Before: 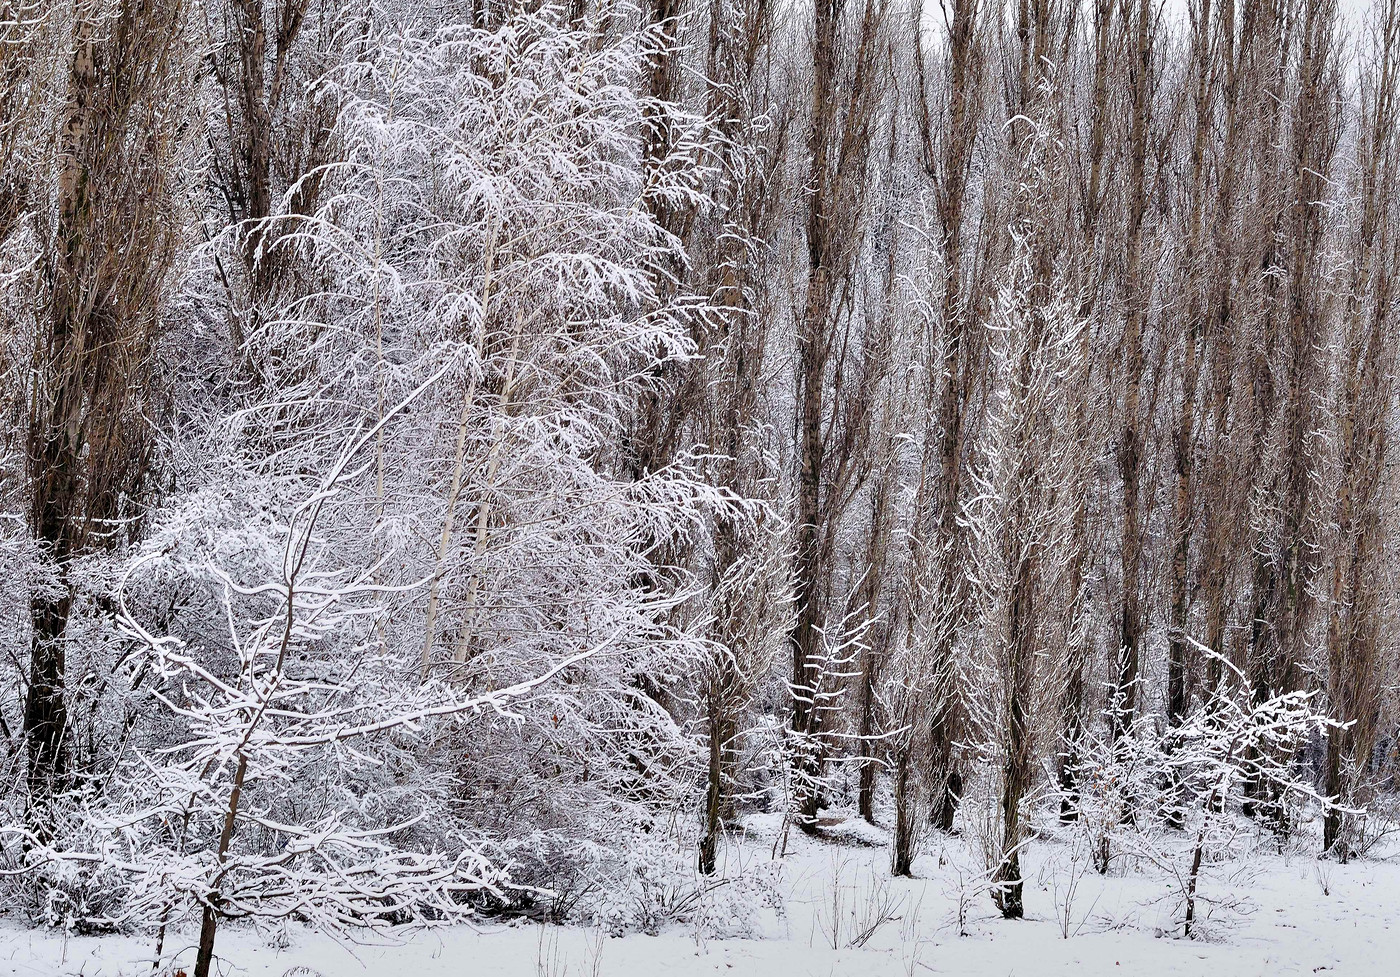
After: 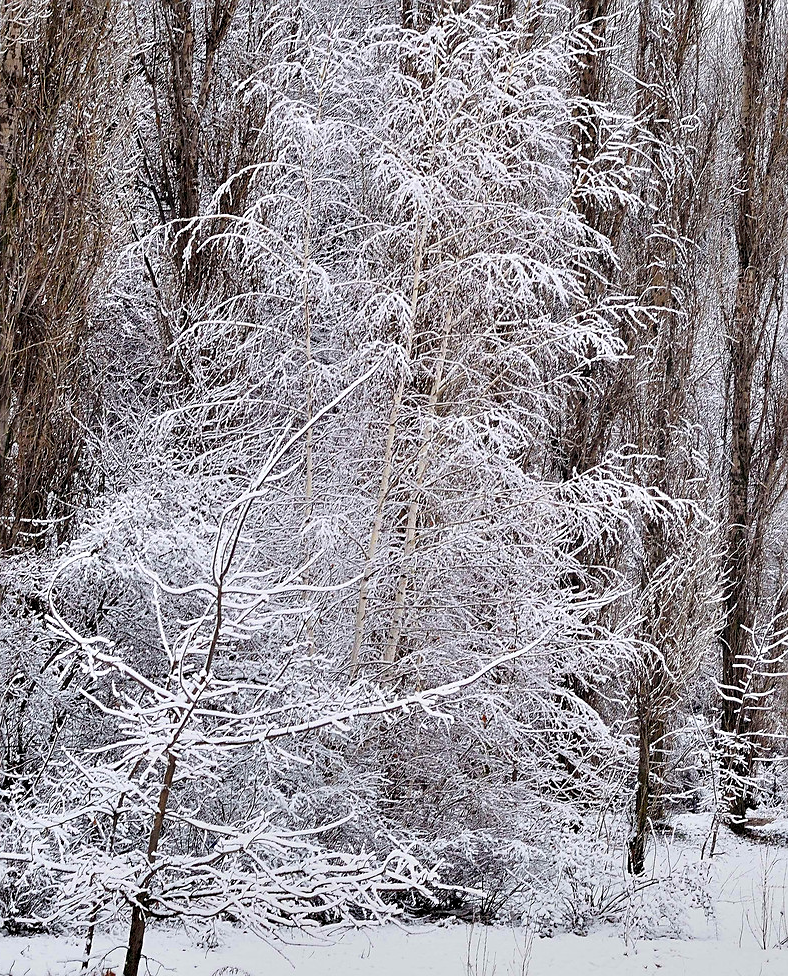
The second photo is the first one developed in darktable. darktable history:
crop: left 5.114%, right 38.589%
sharpen: radius 1.864, amount 0.398, threshold 1.271
